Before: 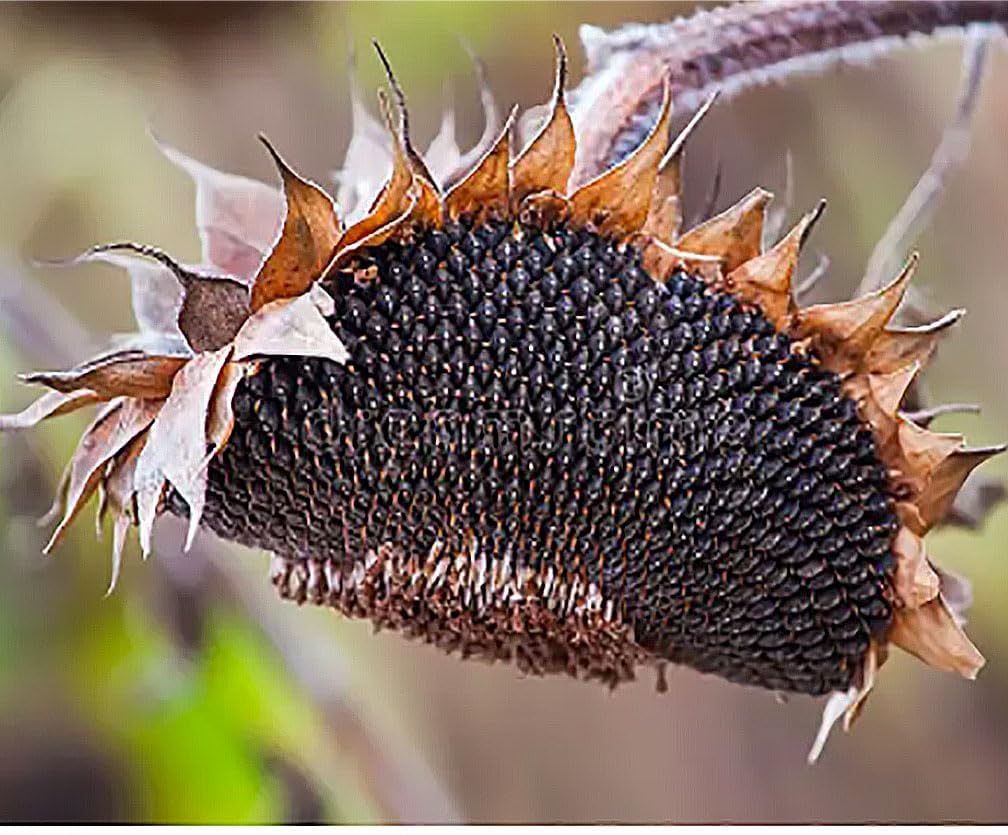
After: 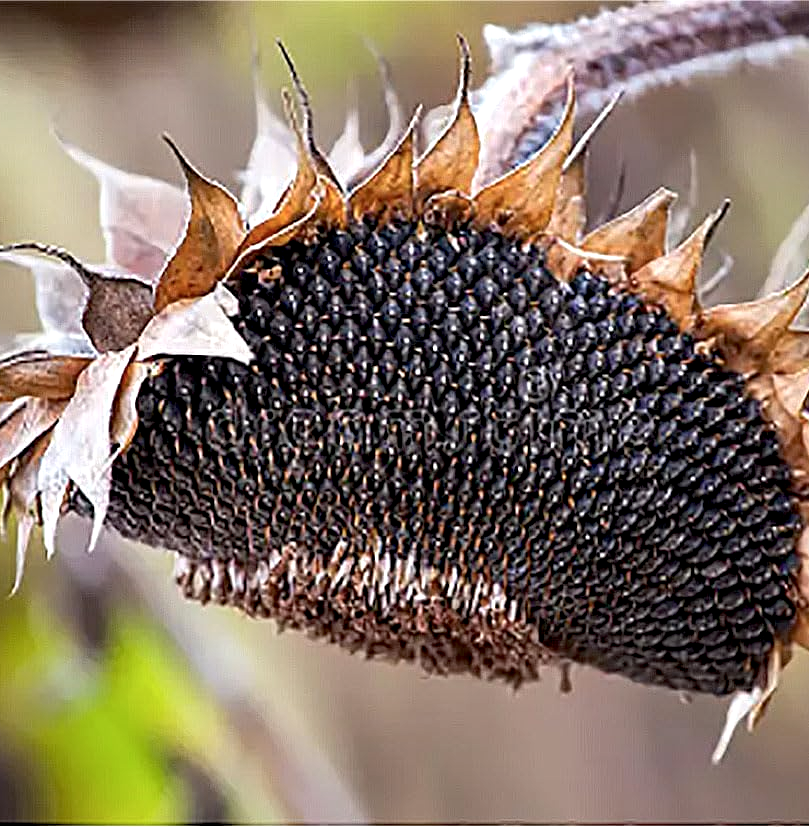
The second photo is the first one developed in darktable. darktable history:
crop and rotate: left 9.594%, right 10.129%
exposure: black level correction 0.005, exposure 0.273 EV, compensate highlight preservation false
local contrast: highlights 100%, shadows 102%, detail 120%, midtone range 0.2
